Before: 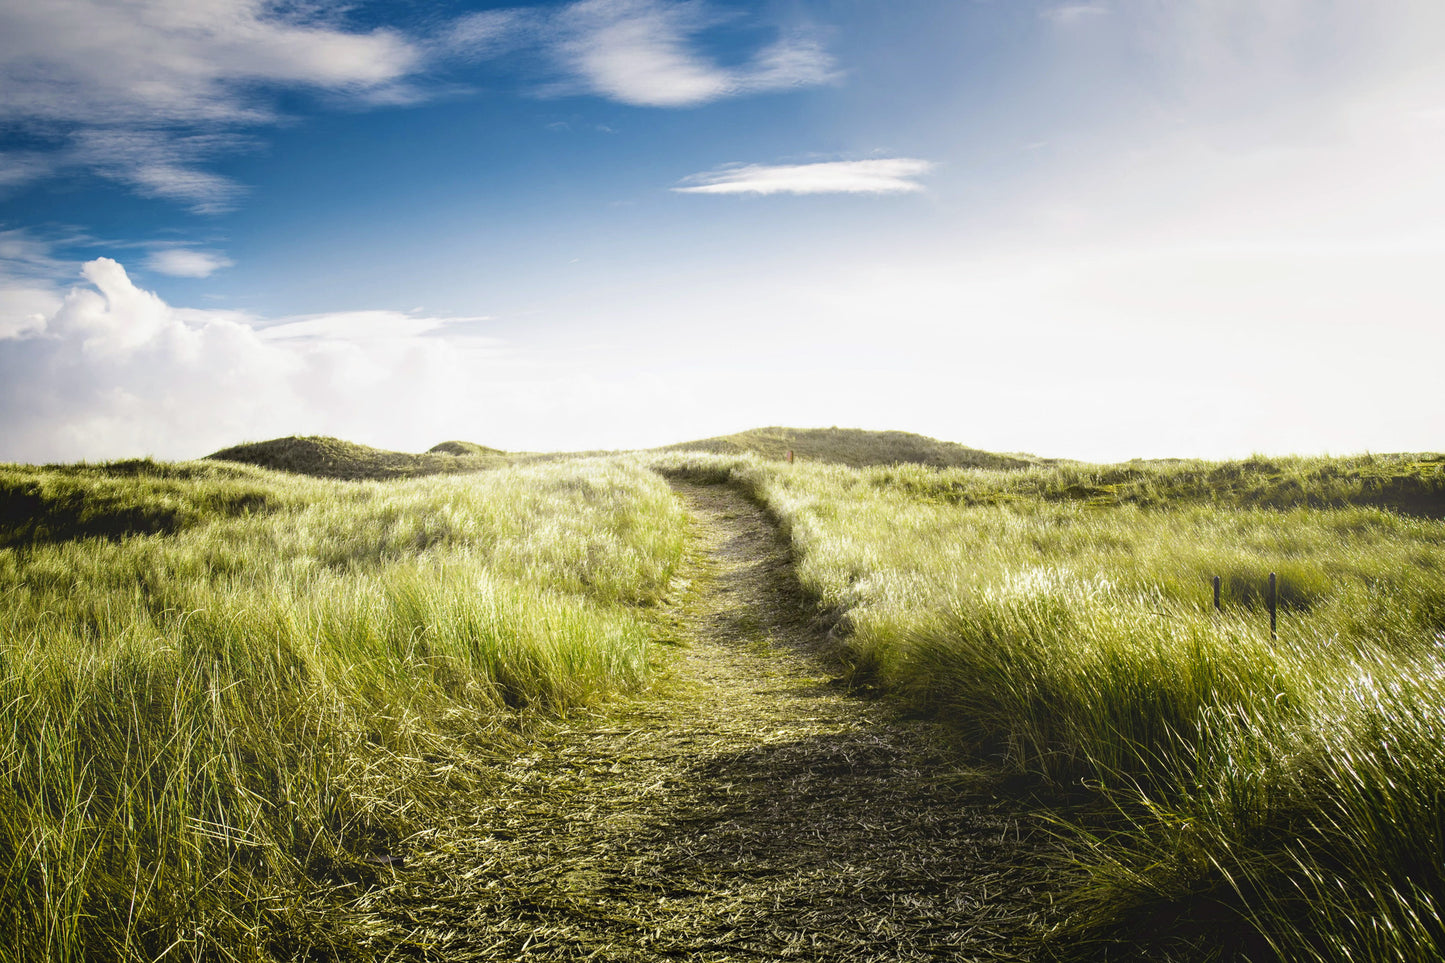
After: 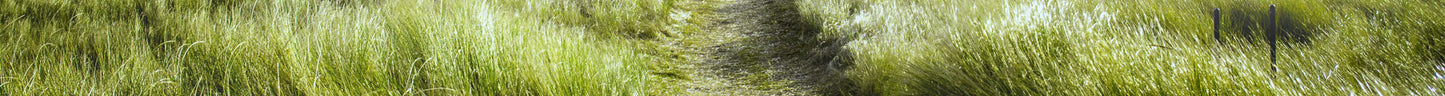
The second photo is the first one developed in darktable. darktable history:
crop and rotate: top 59.084%, bottom 30.916%
white balance: red 0.931, blue 1.11
